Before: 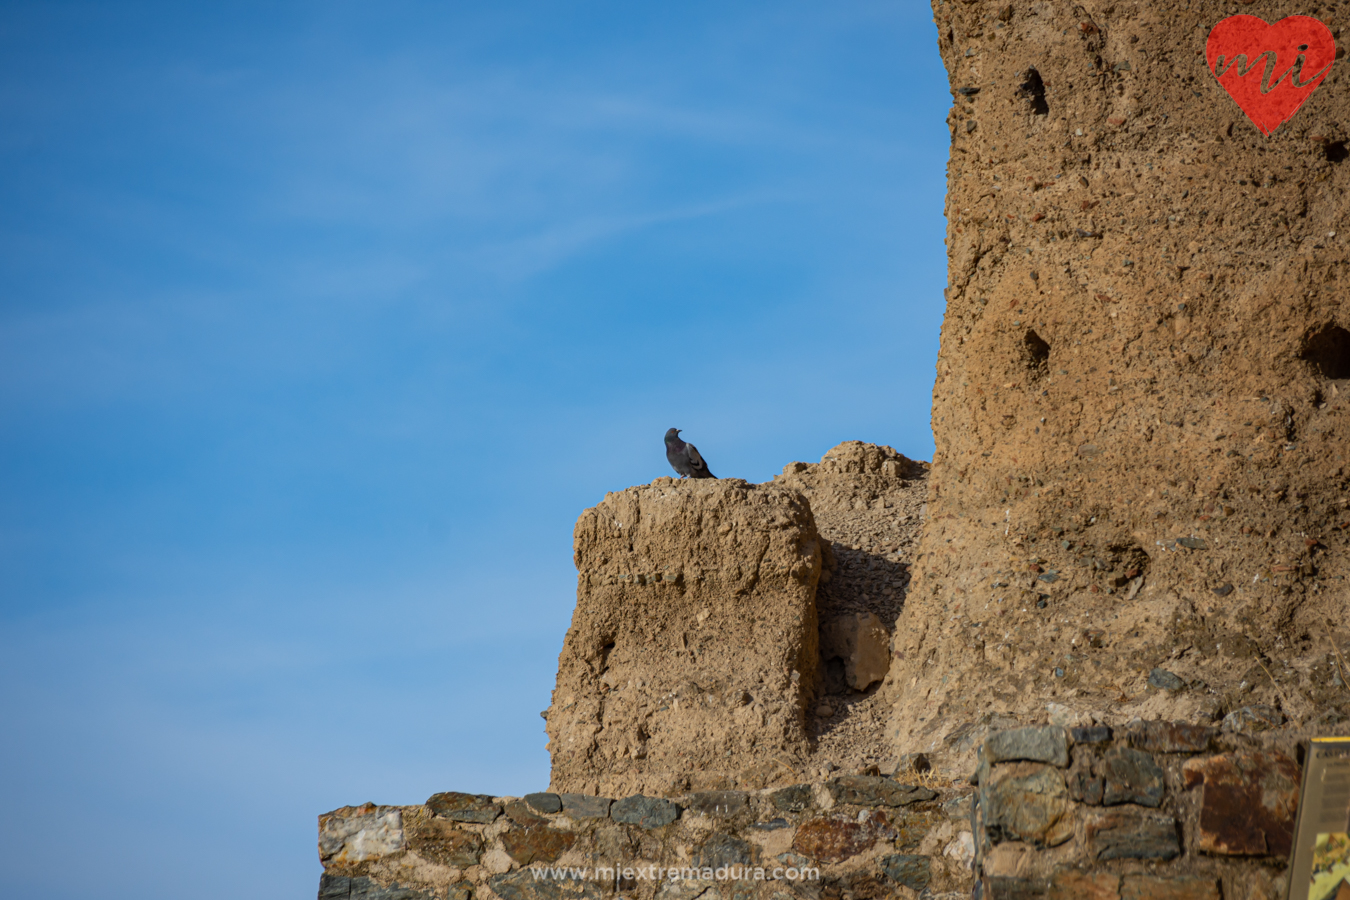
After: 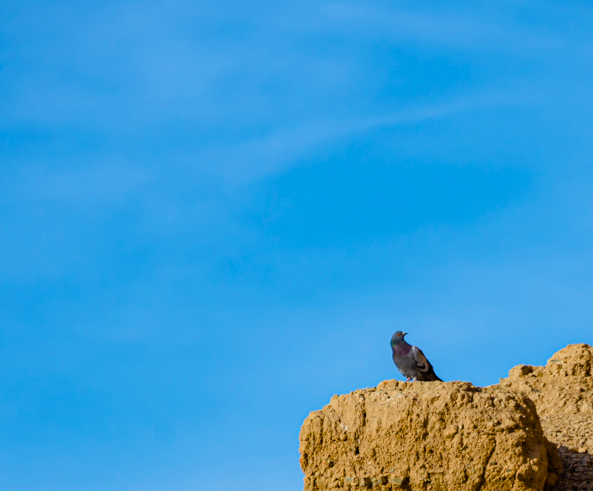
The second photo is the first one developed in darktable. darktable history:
velvia: on, module defaults
crop: left 20.302%, top 10.811%, right 35.771%, bottom 34.585%
exposure: black level correction 0, exposure 0.698 EV, compensate exposure bias true, compensate highlight preservation false
color balance rgb: perceptual saturation grading › global saturation 40.231%, perceptual saturation grading › highlights -25.549%, perceptual saturation grading › mid-tones 35.629%, perceptual saturation grading › shadows 34.502%, global vibrance 14.8%
filmic rgb: black relative exposure -7.65 EV, white relative exposure 4.56 EV, hardness 3.61, color science v6 (2022)
contrast equalizer: octaves 7, y [[0.518, 0.517, 0.501, 0.5, 0.5, 0.5], [0.5 ×6], [0.5 ×6], [0 ×6], [0 ×6]], mix 0.165
